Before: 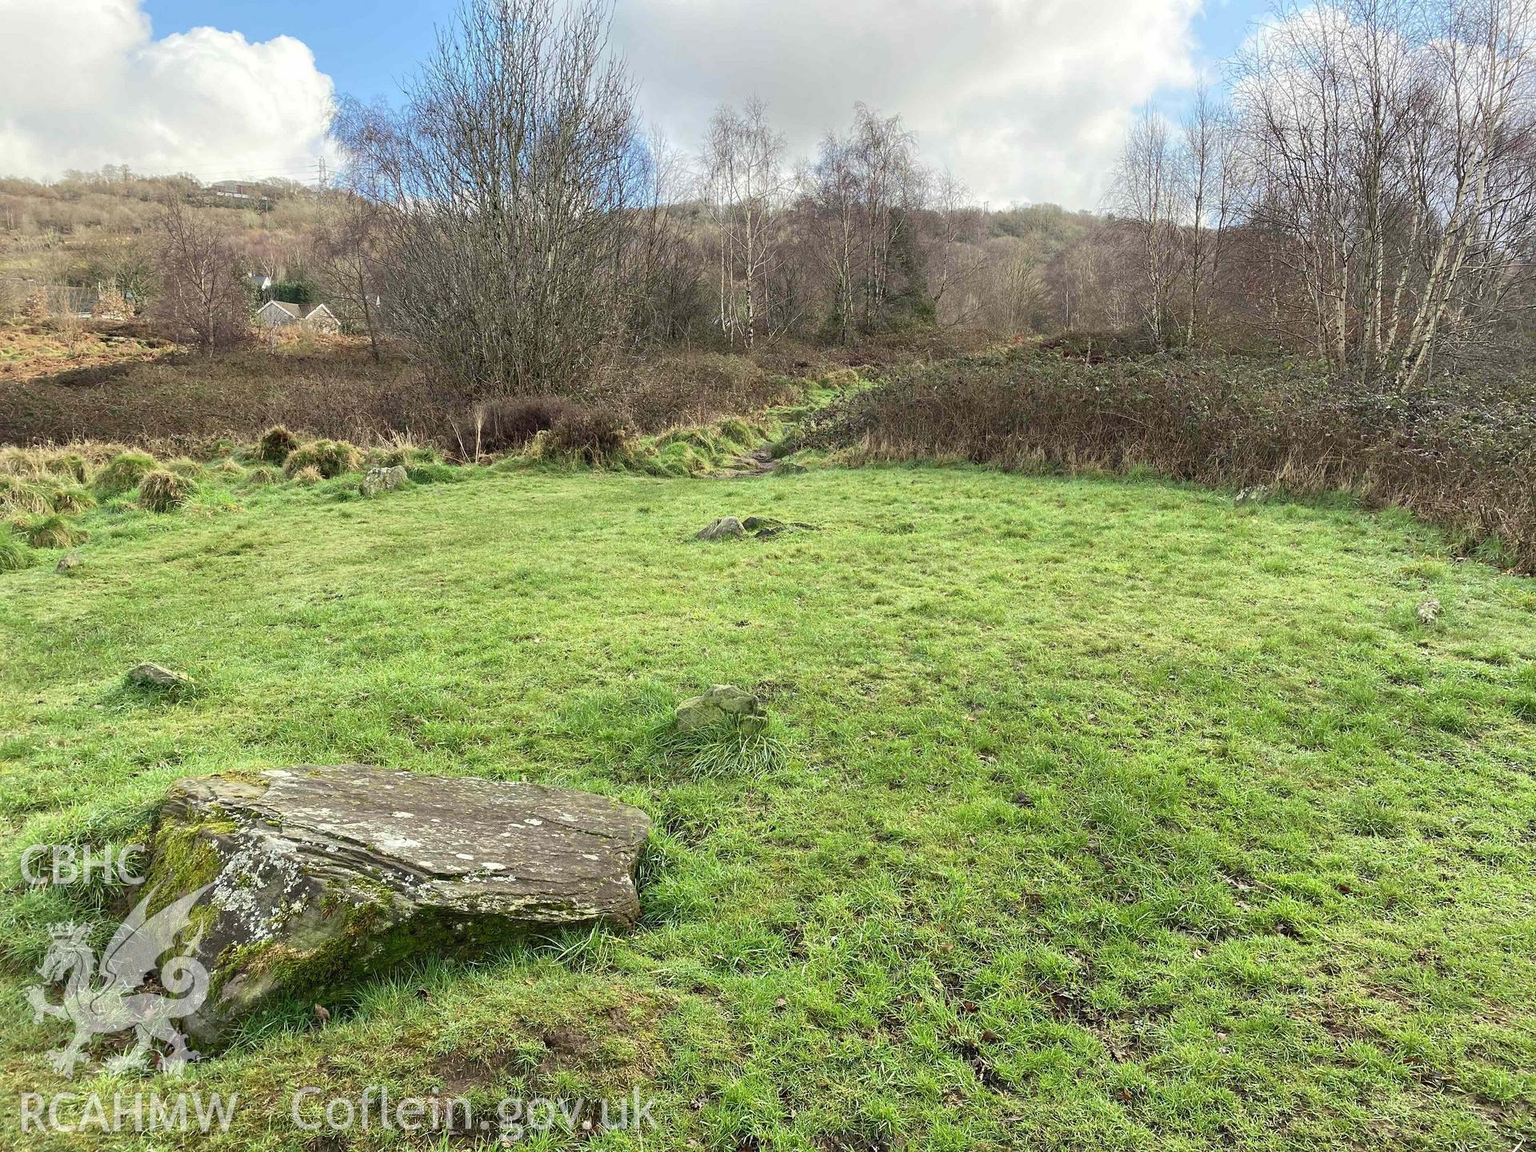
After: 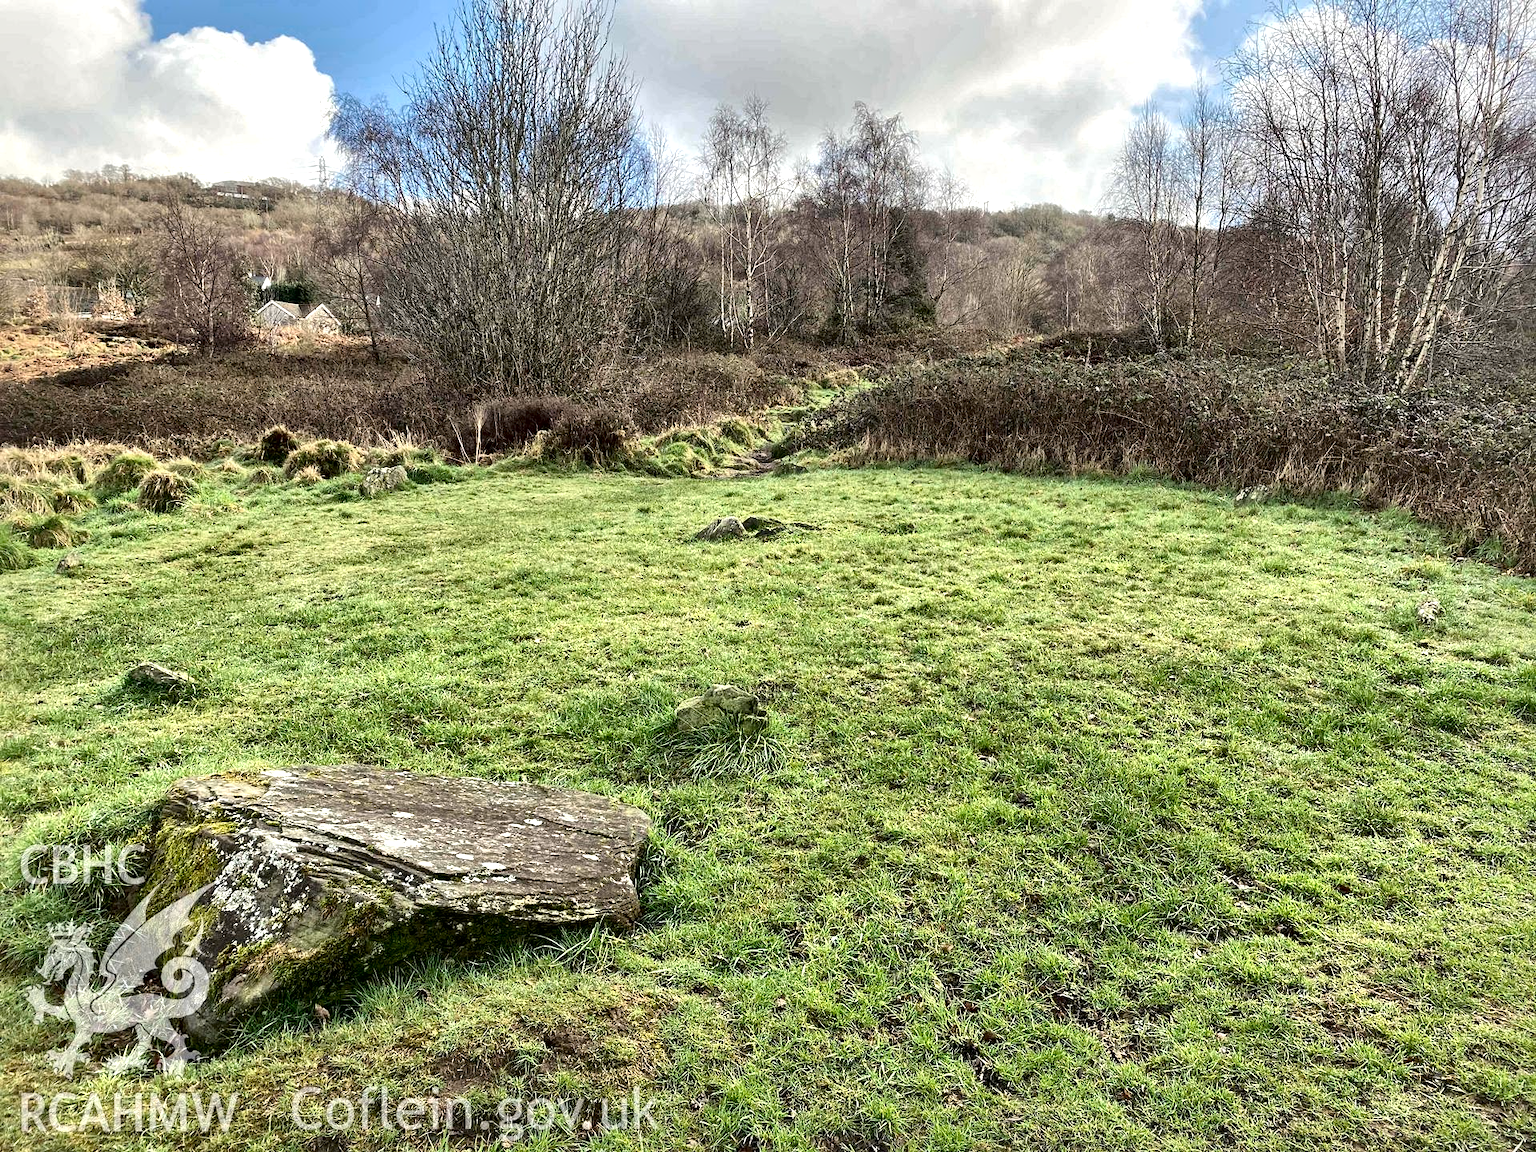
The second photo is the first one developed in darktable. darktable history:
local contrast: mode bilateral grid, contrast 44, coarseness 69, detail 215%, midtone range 0.2
